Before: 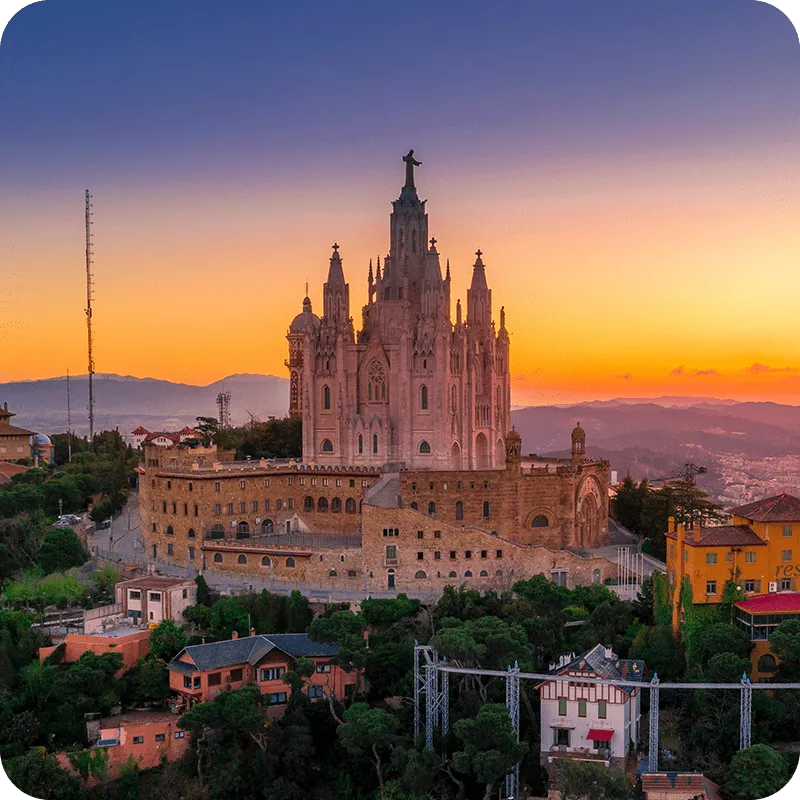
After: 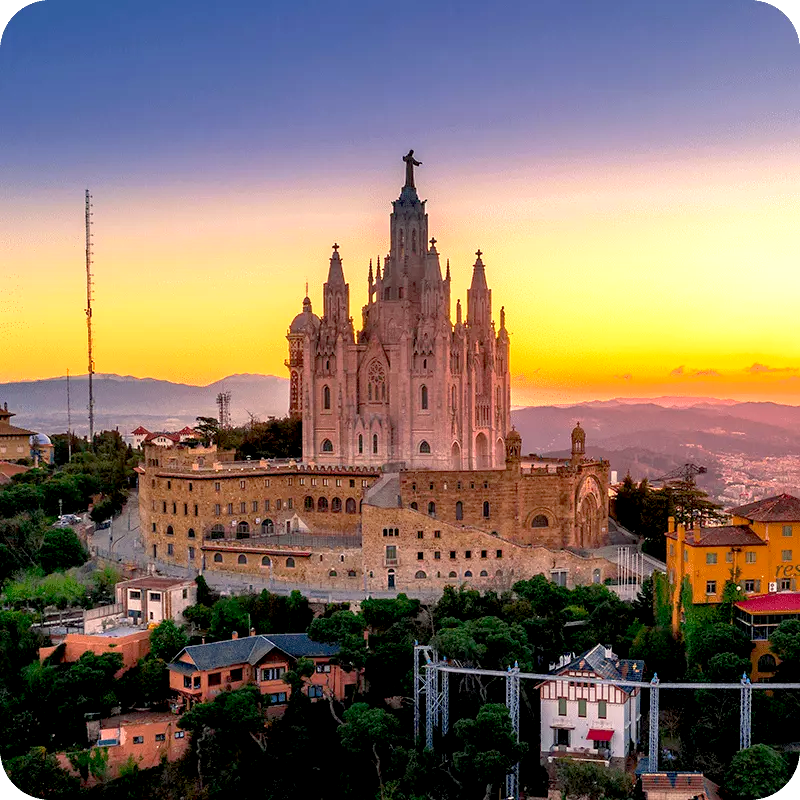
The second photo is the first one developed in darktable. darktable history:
color correction: highlights a* -4.55, highlights b* 5.05, saturation 0.947
base curve: curves: ch0 [(0.017, 0) (0.425, 0.441) (0.844, 0.933) (1, 1)], preserve colors none
exposure: exposure 0.61 EV, compensate highlight preservation false
